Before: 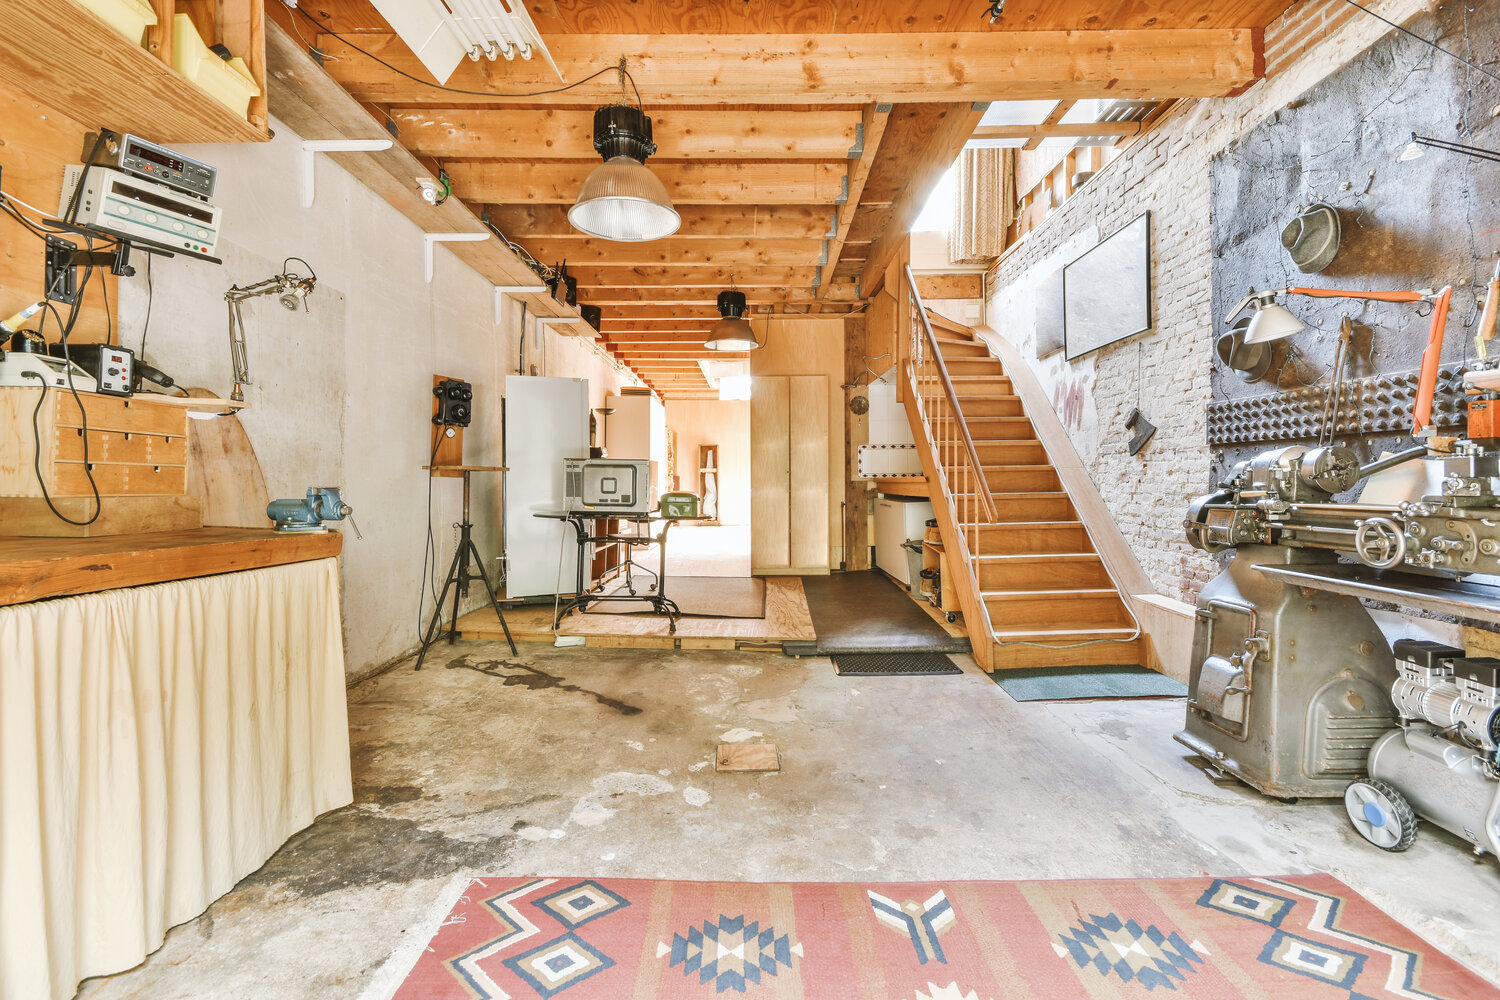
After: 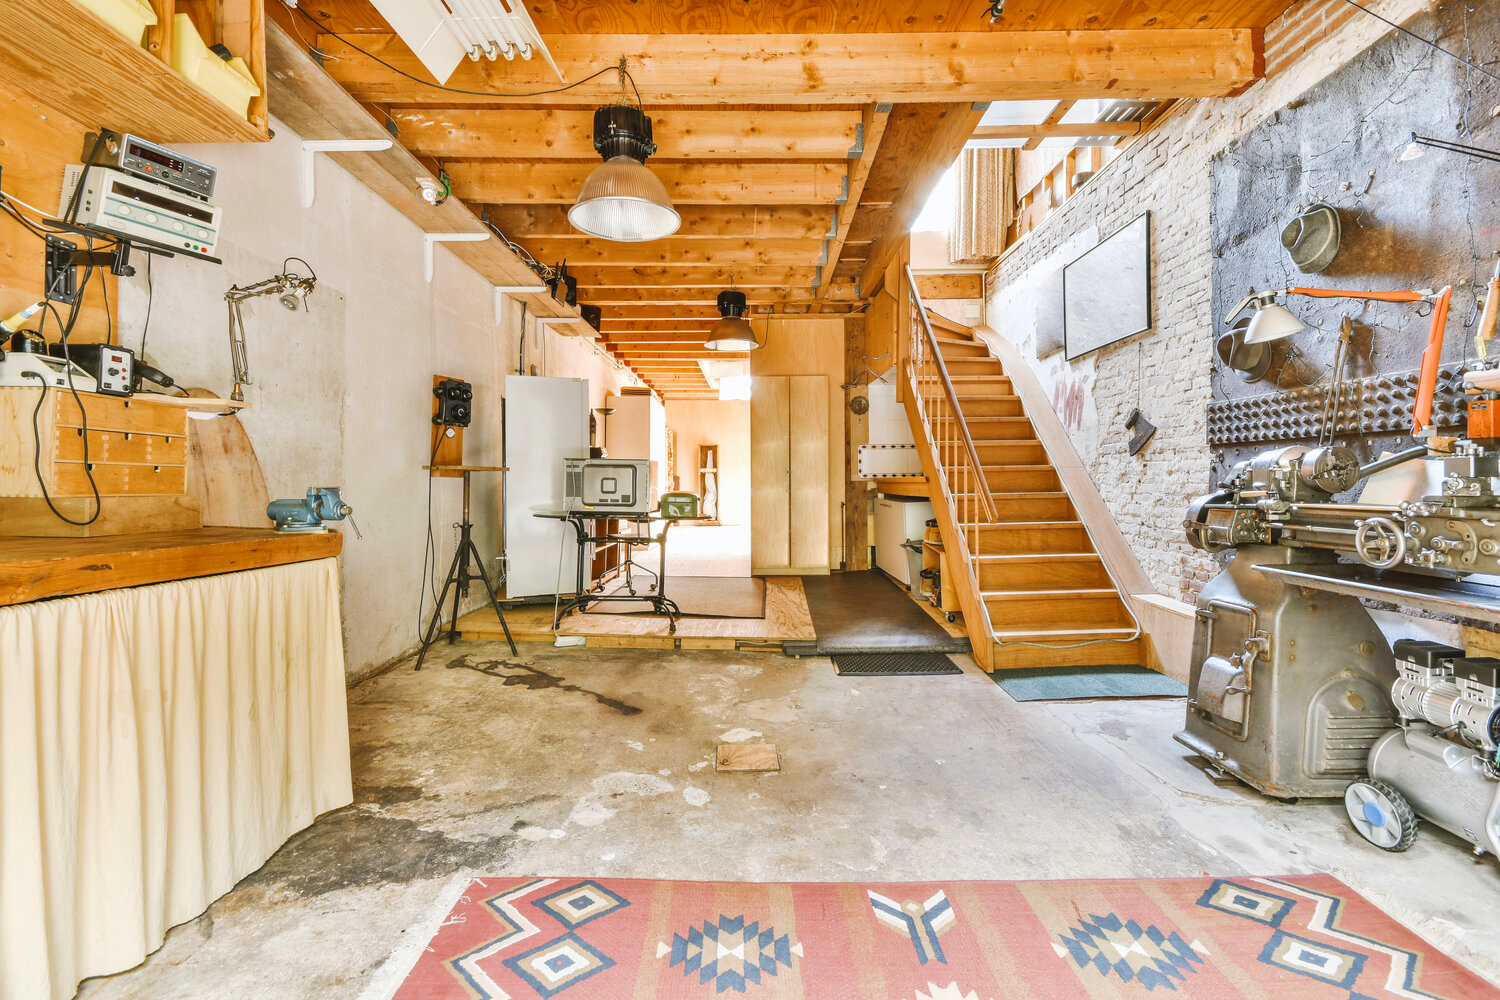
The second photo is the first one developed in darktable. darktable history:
color balance rgb: shadows lift › luminance -10.066%, perceptual saturation grading › global saturation 16.889%
